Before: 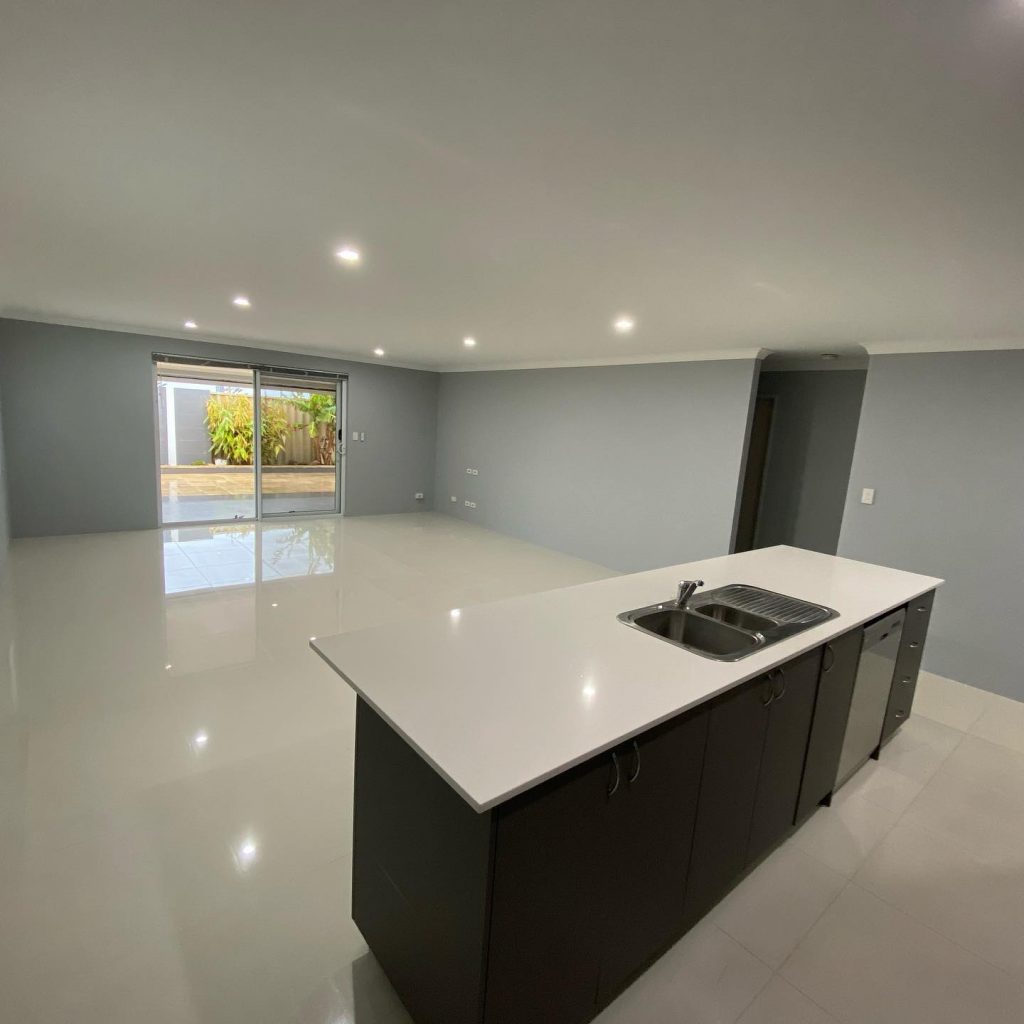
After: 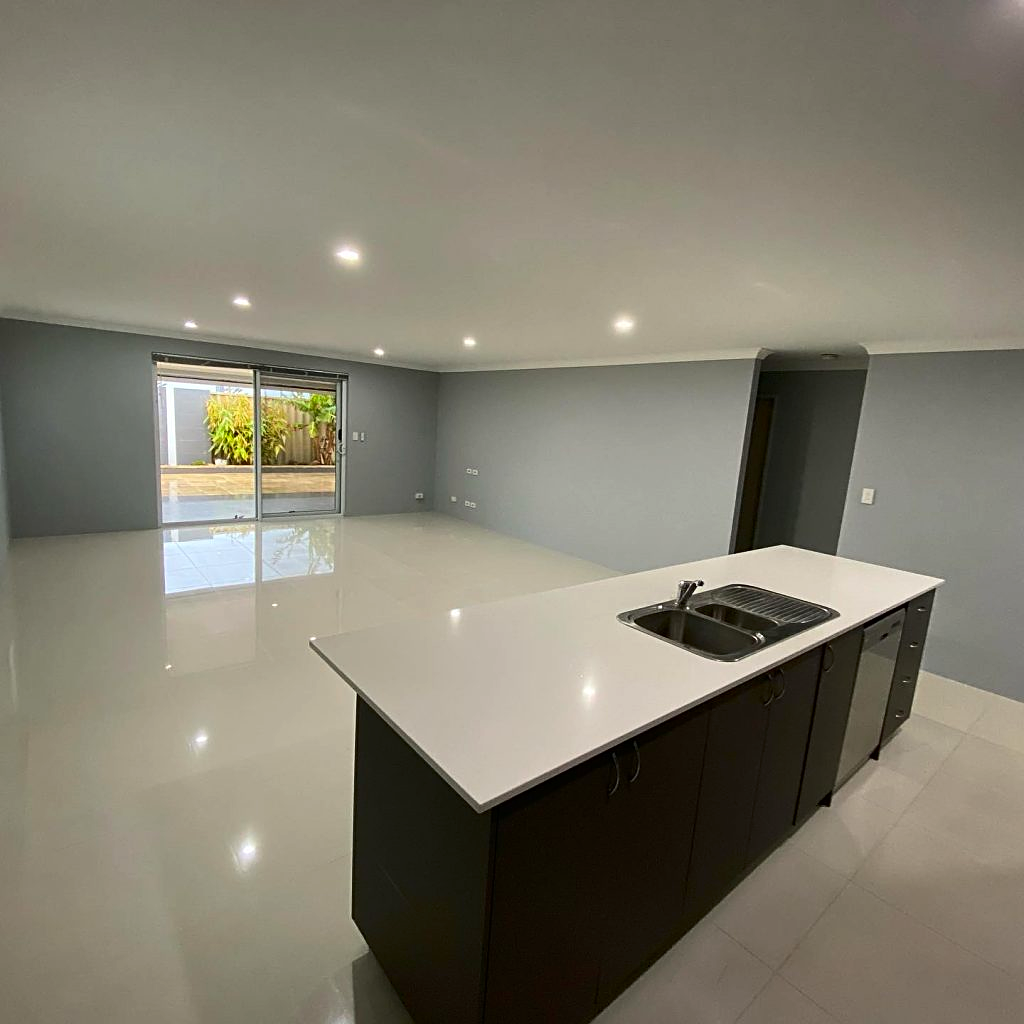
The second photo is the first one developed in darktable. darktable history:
sharpen: on, module defaults
contrast brightness saturation: contrast 0.133, brightness -0.049, saturation 0.152
